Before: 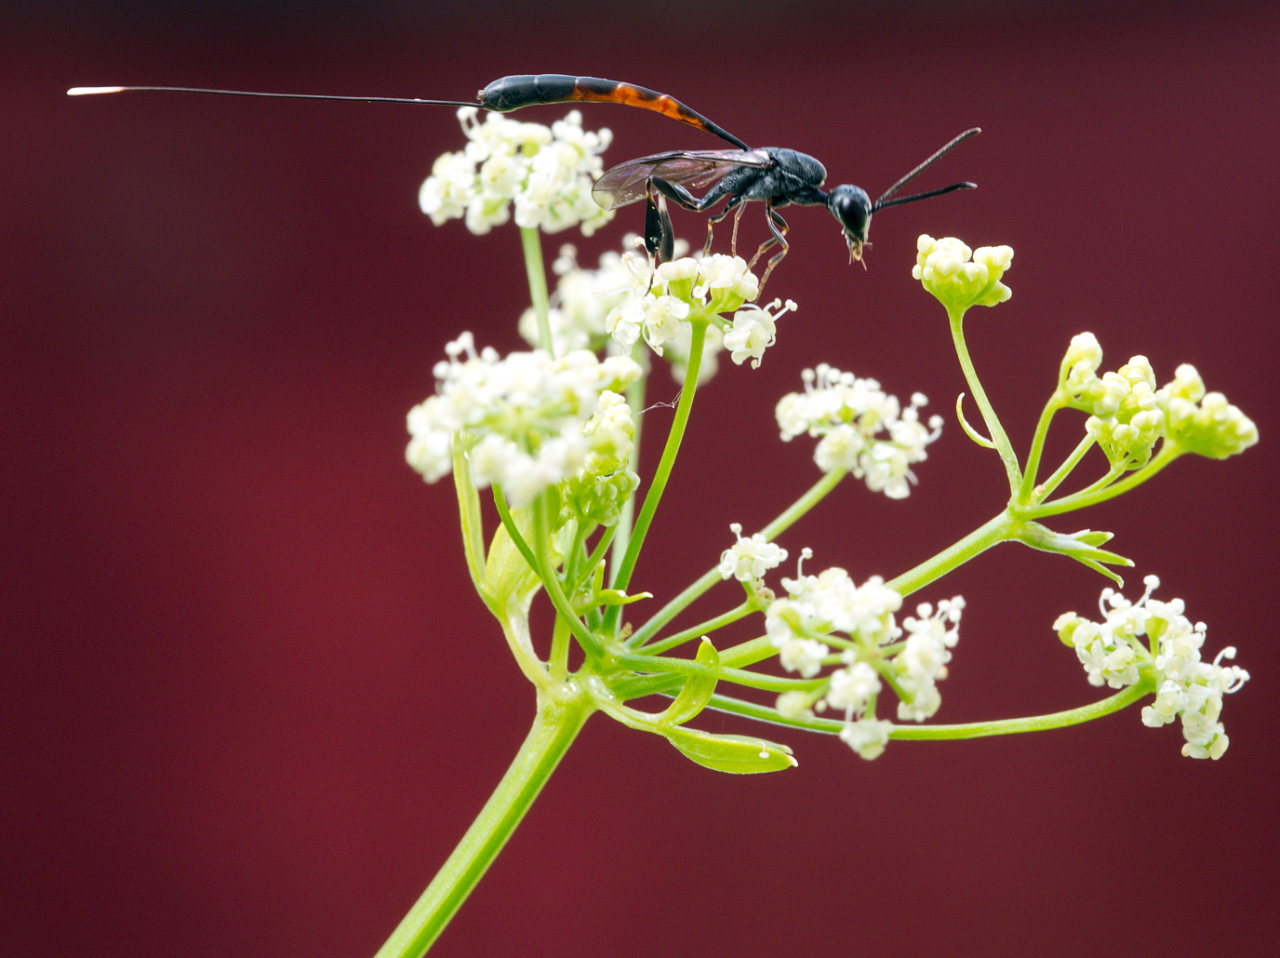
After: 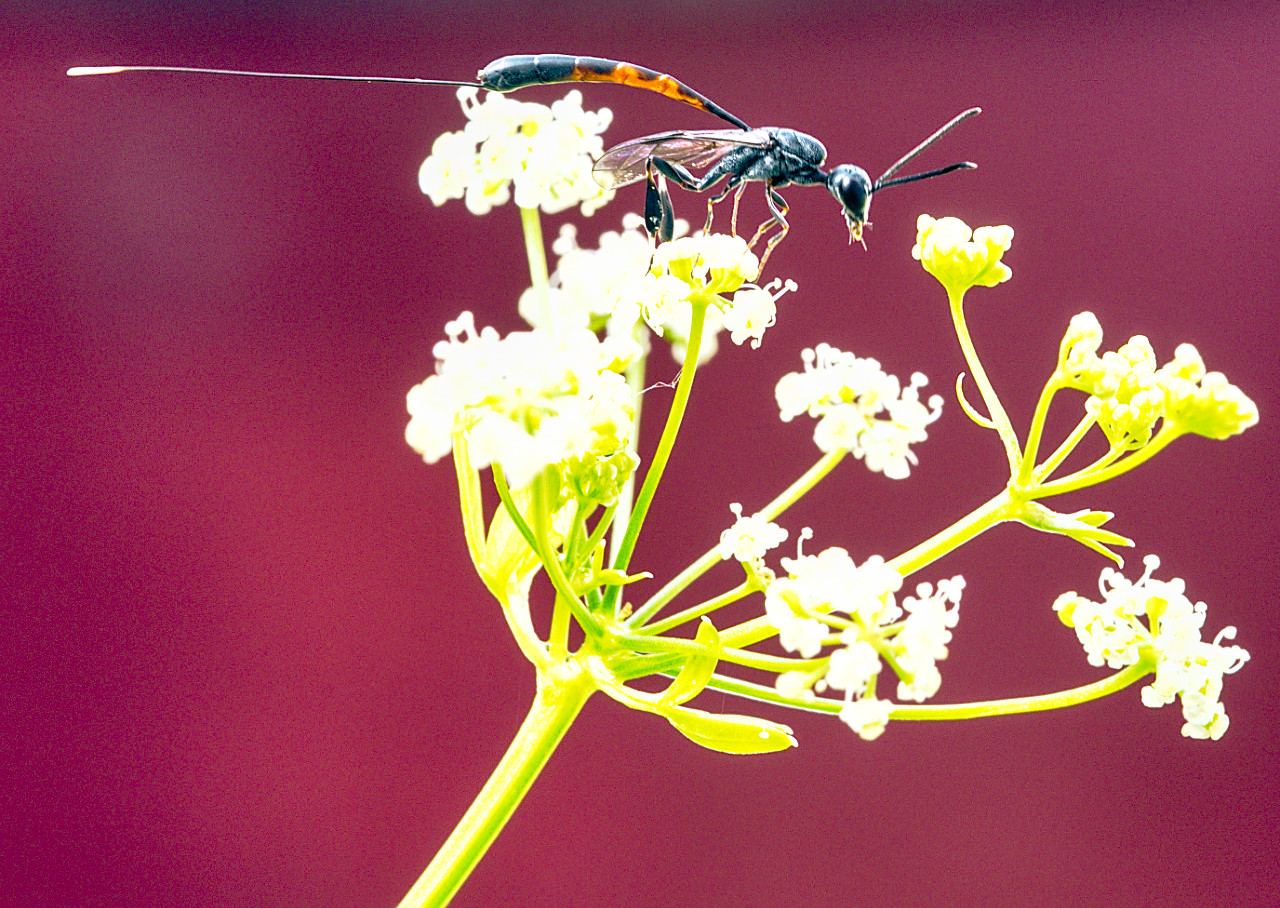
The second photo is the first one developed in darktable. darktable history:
sharpen: amount 0.493
tone curve: curves: ch0 [(0, 0) (0.004, 0.008) (0.077, 0.156) (0.169, 0.29) (0.774, 0.774) (0.988, 0.926)], preserve colors none
color balance rgb: global offset › chroma 0.063%, global offset › hue 253.59°, perceptual saturation grading › global saturation 30.688%, perceptual brilliance grading › highlights 47.089%, perceptual brilliance grading › mid-tones 21.227%, perceptual brilliance grading › shadows -6.481%, global vibrance 20%
base curve: curves: ch0 [(0, 0) (0.257, 0.25) (0.482, 0.586) (0.757, 0.871) (1, 1)], preserve colors none
crop and rotate: top 2.178%, bottom 3.037%
local contrast: on, module defaults
shadows and highlights: low approximation 0.01, soften with gaussian
